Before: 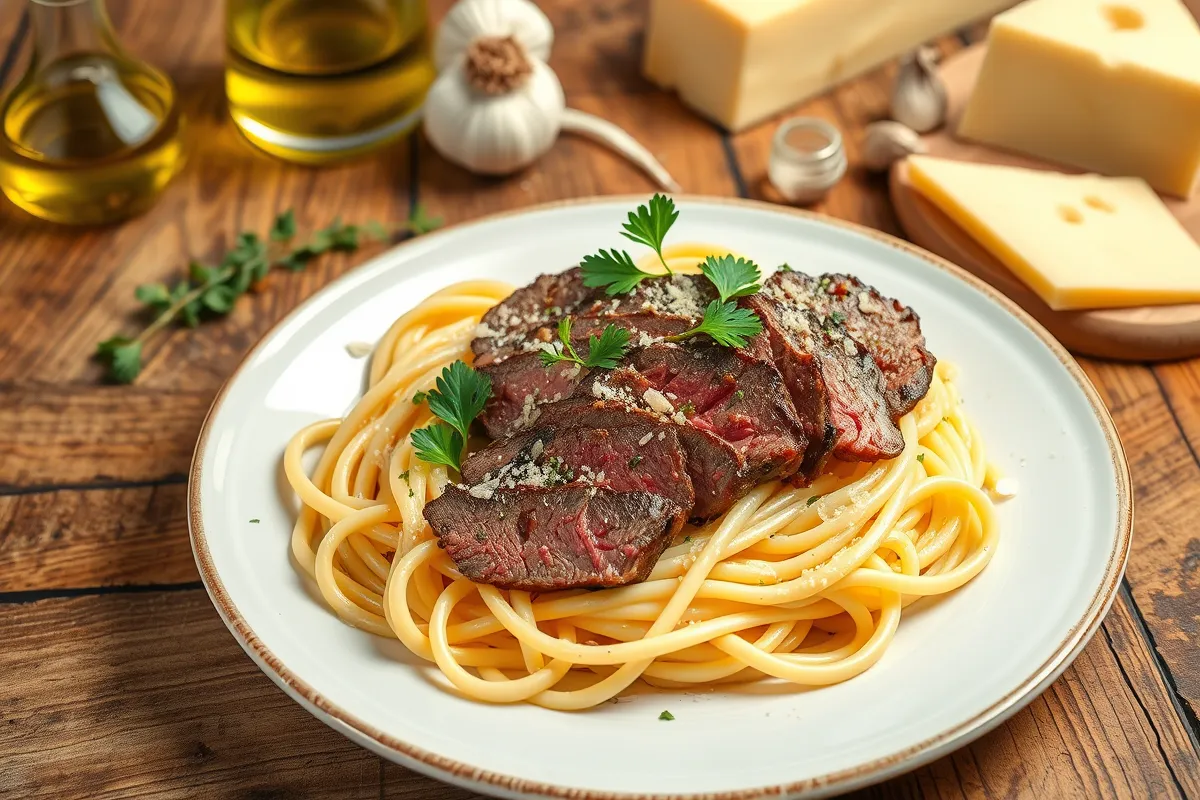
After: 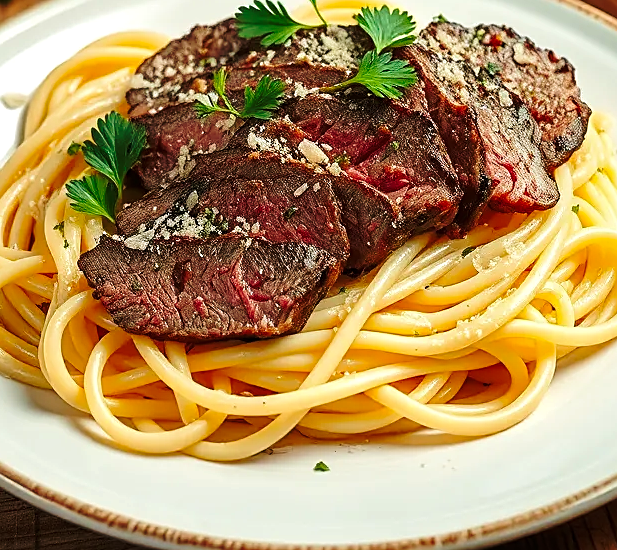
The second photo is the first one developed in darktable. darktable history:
sharpen: on, module defaults
local contrast: highlights 104%, shadows 97%, detail 119%, midtone range 0.2
velvia: on, module defaults
base curve: curves: ch0 [(0, 0) (0.073, 0.04) (0.157, 0.139) (0.492, 0.492) (0.758, 0.758) (1, 1)], preserve colors none
crop and rotate: left 28.751%, top 31.229%, right 19.814%
